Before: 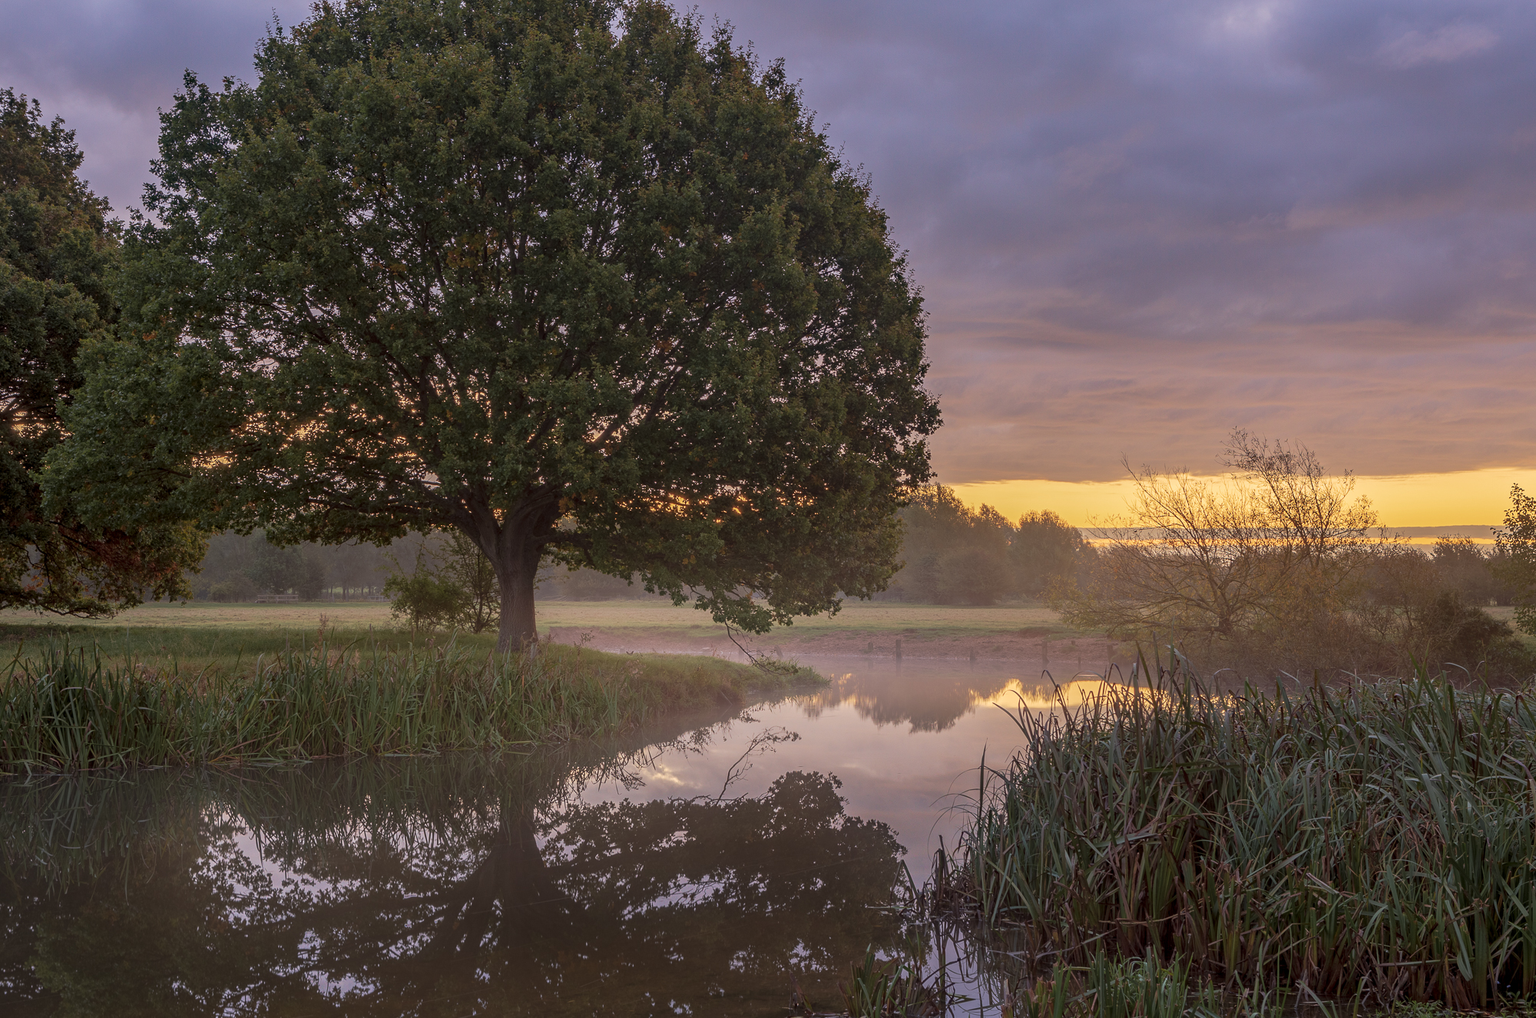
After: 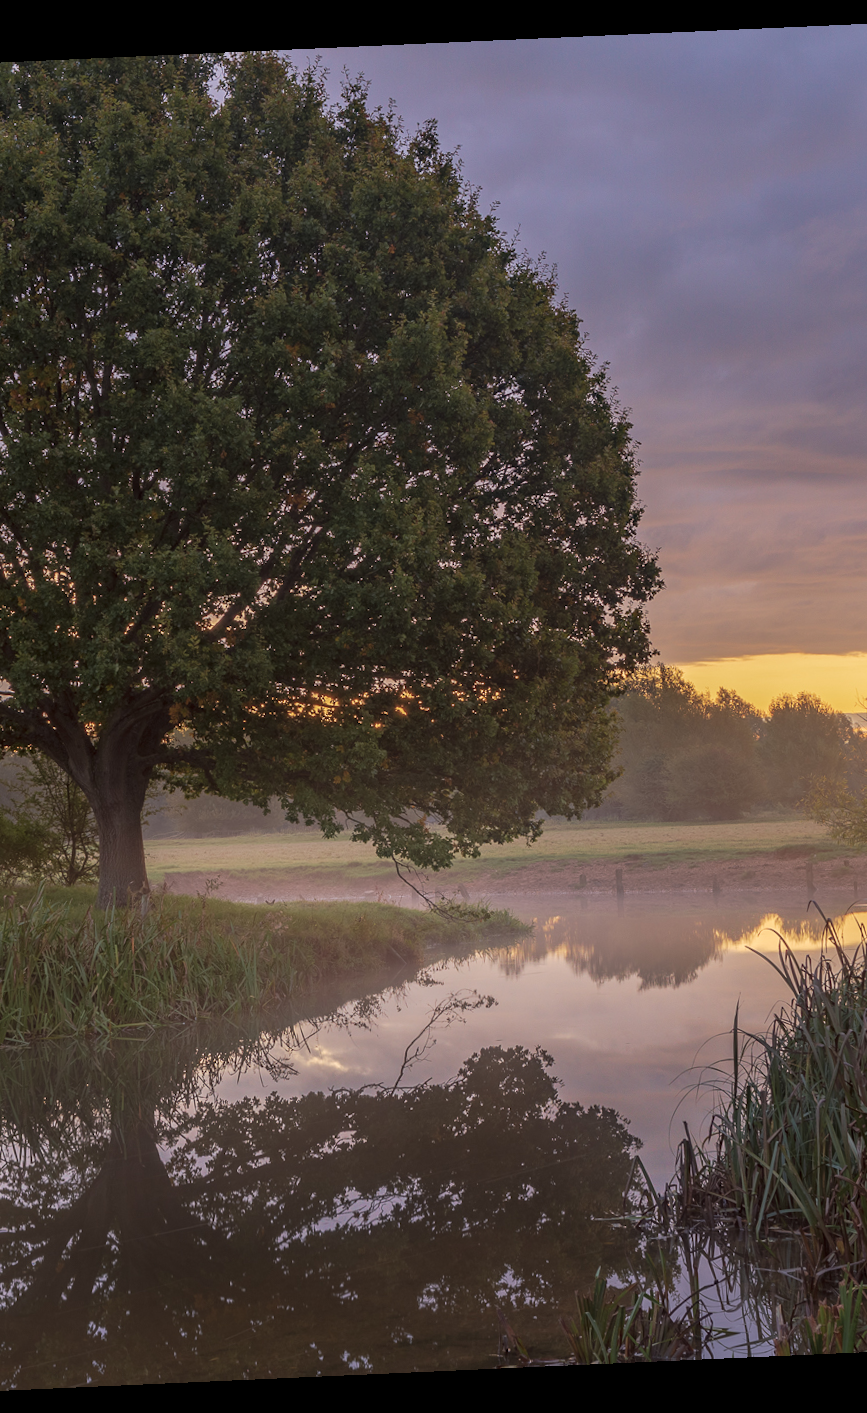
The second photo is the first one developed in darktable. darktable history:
rotate and perspective: rotation -2.56°, automatic cropping off
crop: left 28.583%, right 29.231%
